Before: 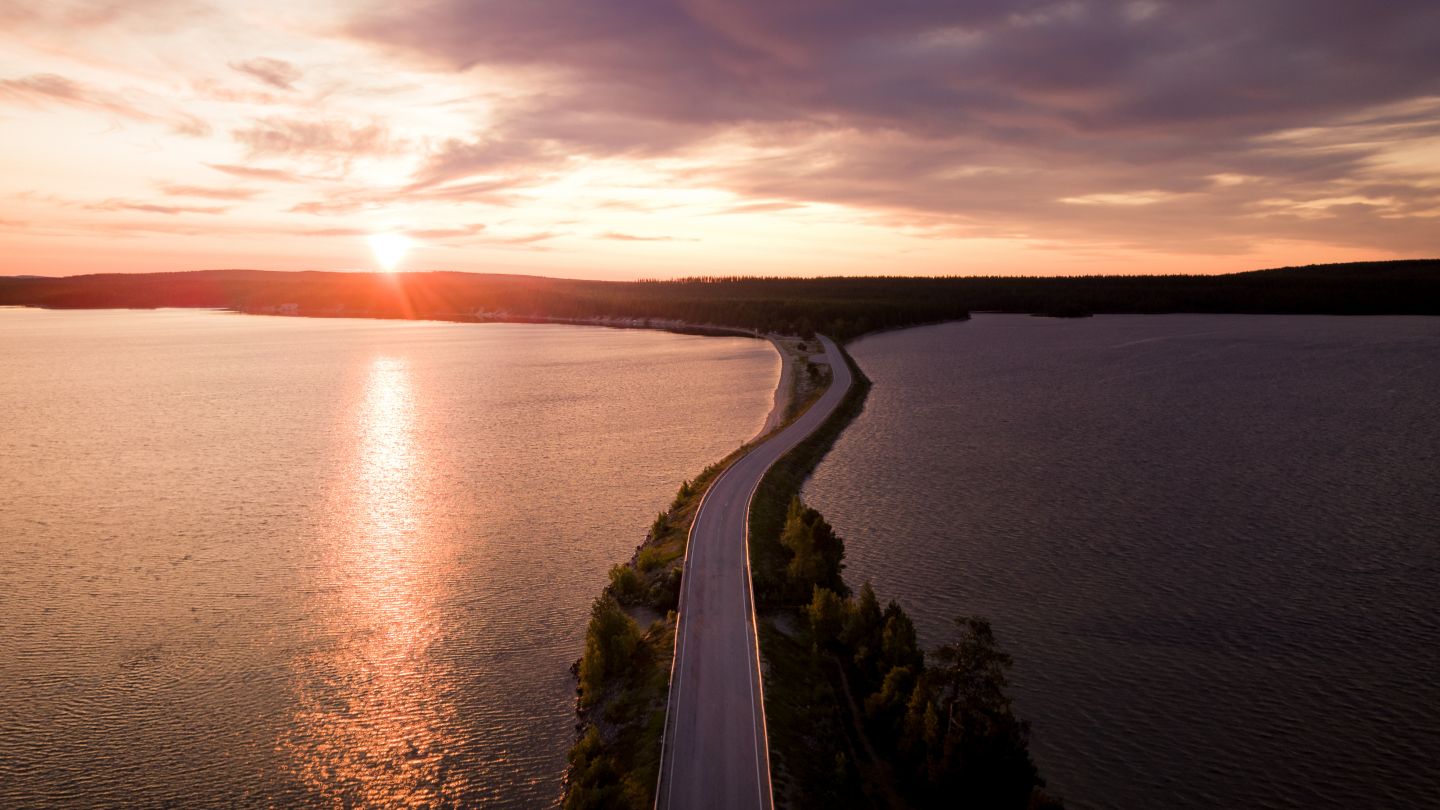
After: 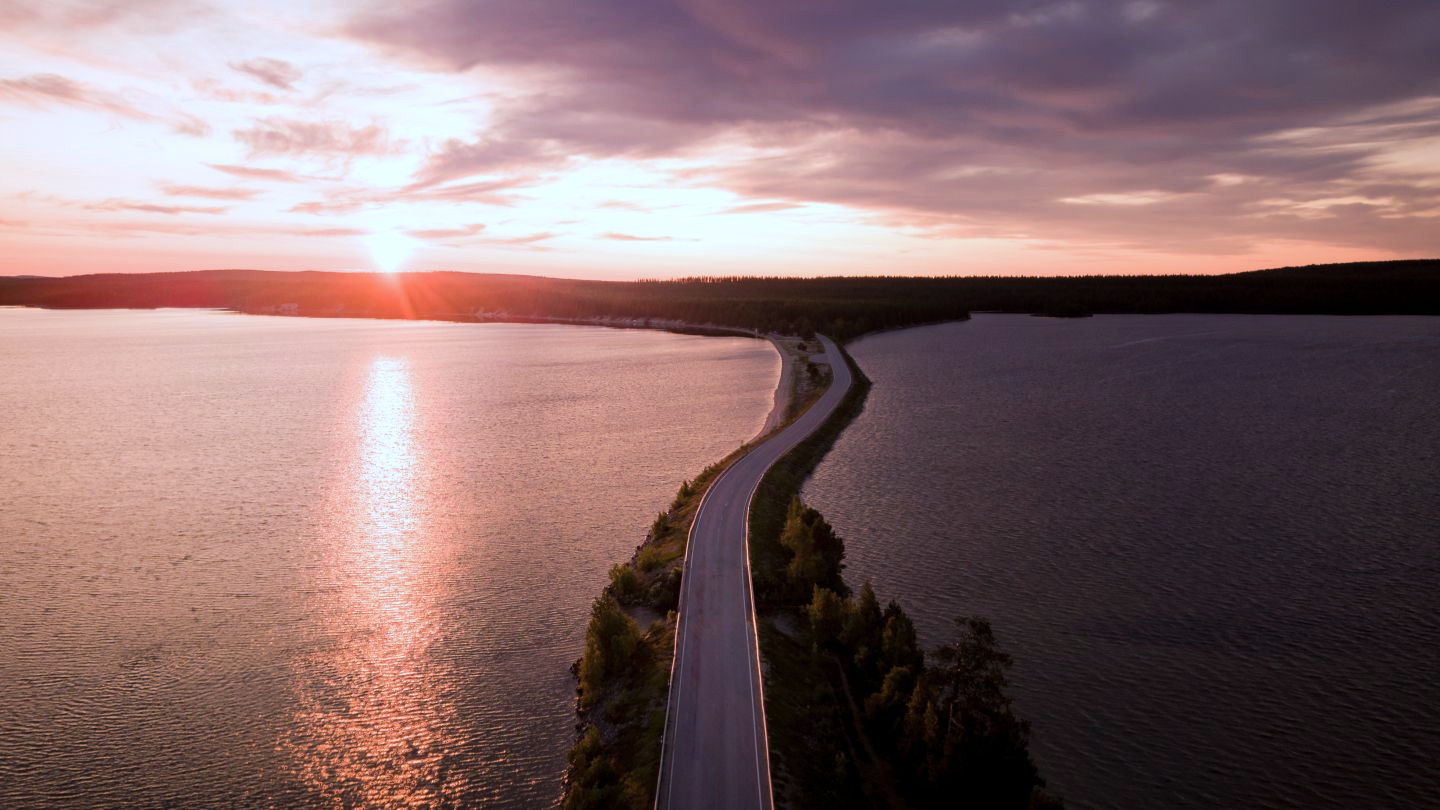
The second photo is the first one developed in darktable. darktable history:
color correction: highlights a* -2.38, highlights b* -18.18
